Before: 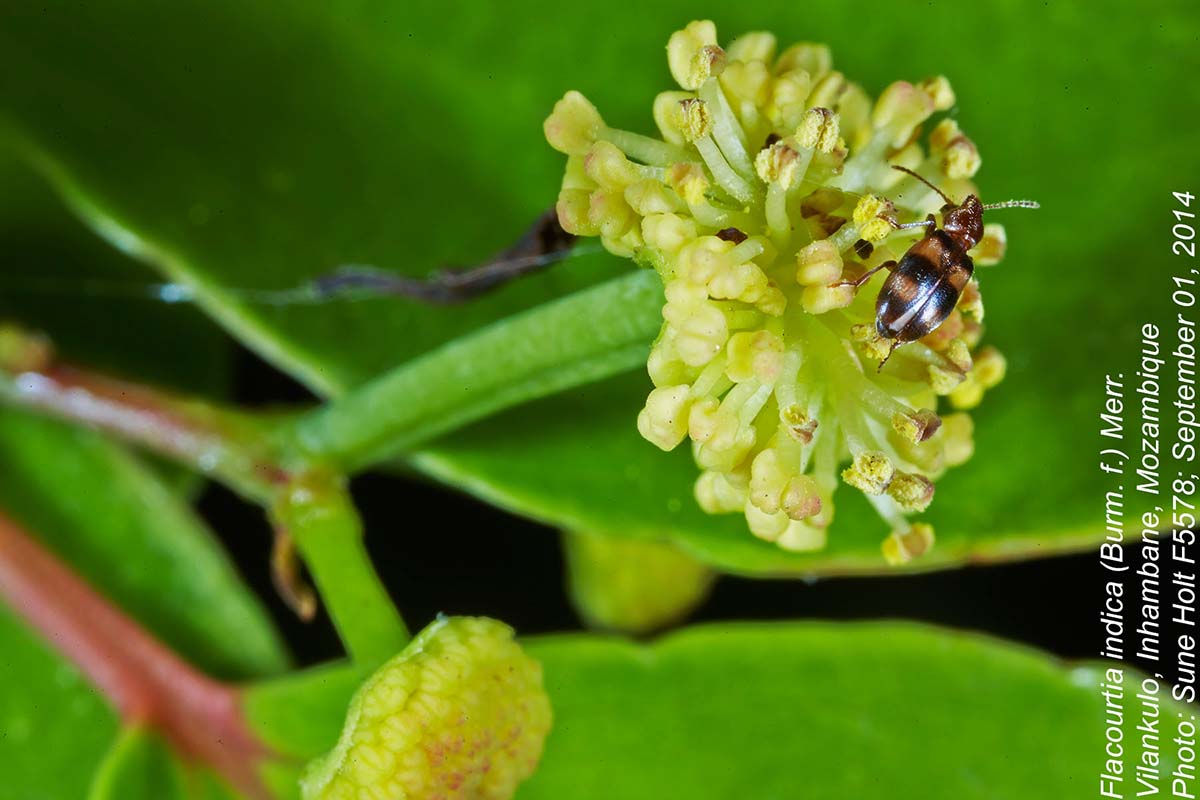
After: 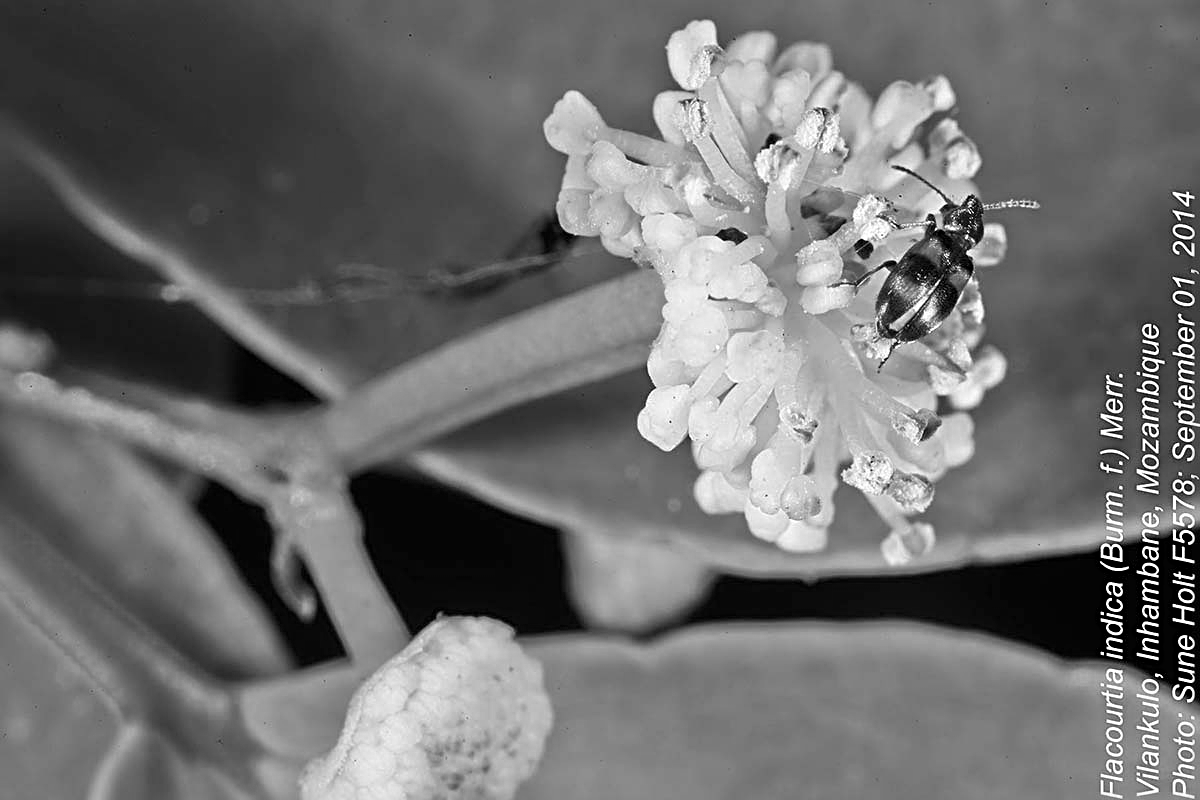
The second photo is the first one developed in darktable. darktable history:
color zones: curves: ch0 [(0.002, 0.593) (0.143, 0.417) (0.285, 0.541) (0.455, 0.289) (0.608, 0.327) (0.727, 0.283) (0.869, 0.571) (1, 0.603)]; ch1 [(0, 0) (0.143, 0) (0.286, 0) (0.429, 0) (0.571, 0) (0.714, 0) (0.857, 0)]
sharpen: radius 3.106
color balance rgb: perceptual saturation grading › global saturation 20%, perceptual saturation grading › highlights -25.109%, perceptual saturation grading › shadows 49.943%, perceptual brilliance grading › global brilliance 2.972%, perceptual brilliance grading › highlights -2.528%, perceptual brilliance grading › shadows 3.842%
